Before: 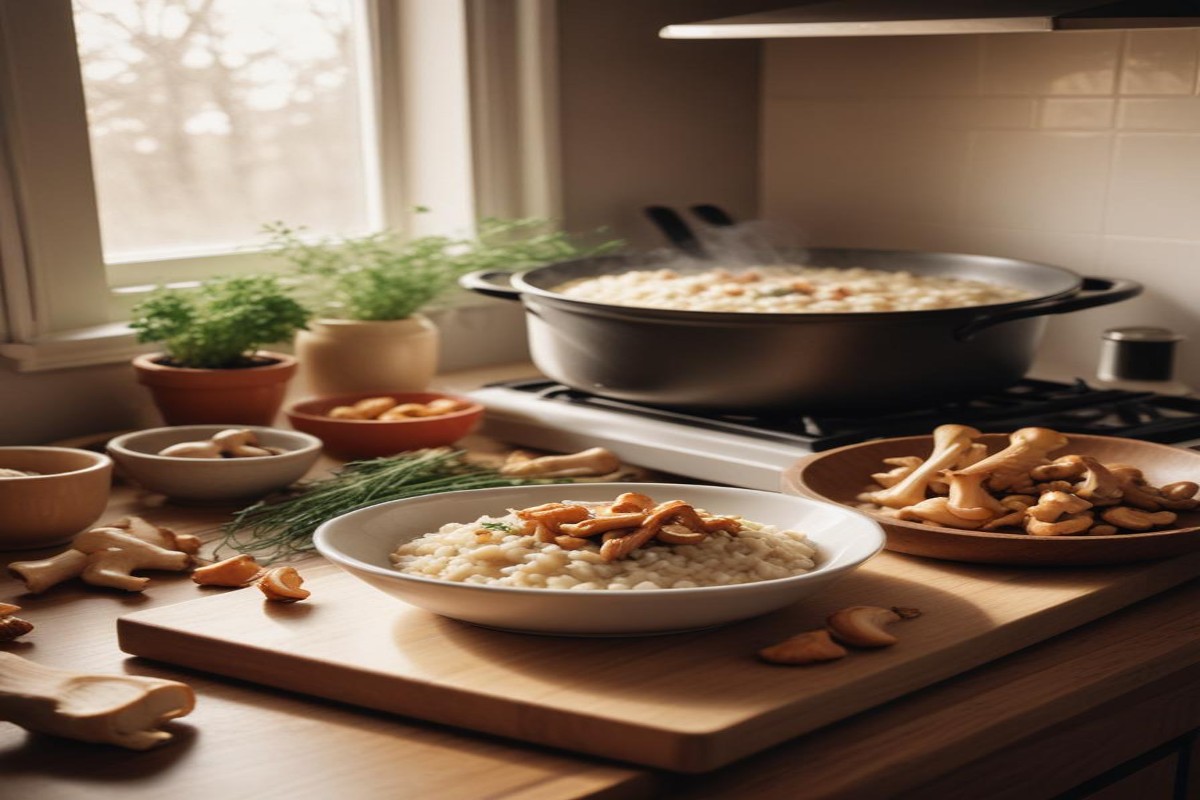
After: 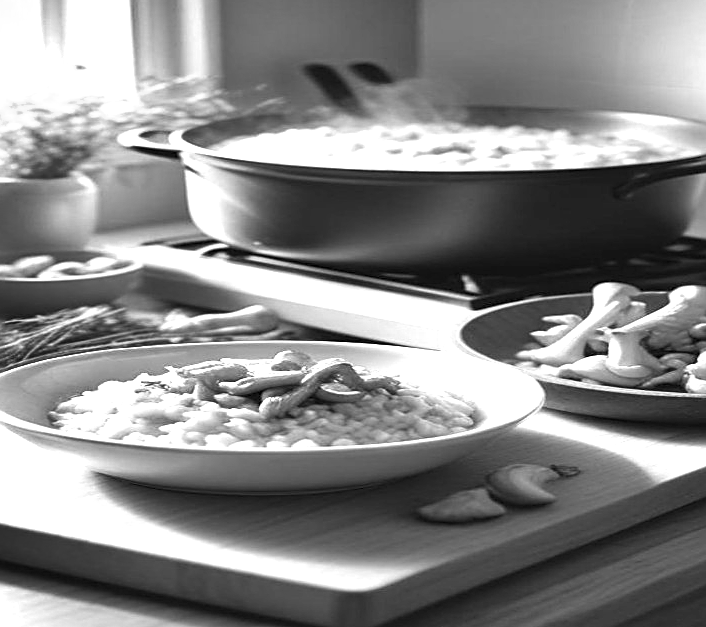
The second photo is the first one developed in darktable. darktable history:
crop and rotate: left 28.434%, top 17.874%, right 12.7%, bottom 3.741%
exposure: black level correction 0, exposure 1.199 EV, compensate exposure bias true, compensate highlight preservation false
shadows and highlights: low approximation 0.01, soften with gaussian
tone equalizer: mask exposure compensation -0.493 EV
color correction: highlights a* 10.24, highlights b* 9.67, shadows a* 8.68, shadows b* 8.52, saturation 0.789
sharpen: on, module defaults
color zones: curves: ch0 [(0, 0.613) (0.01, 0.613) (0.245, 0.448) (0.498, 0.529) (0.642, 0.665) (0.879, 0.777) (0.99, 0.613)]; ch1 [(0, 0) (0.143, 0) (0.286, 0) (0.429, 0) (0.571, 0) (0.714, 0) (0.857, 0)]
color calibration: x 0.382, y 0.391, temperature 4088.76 K
